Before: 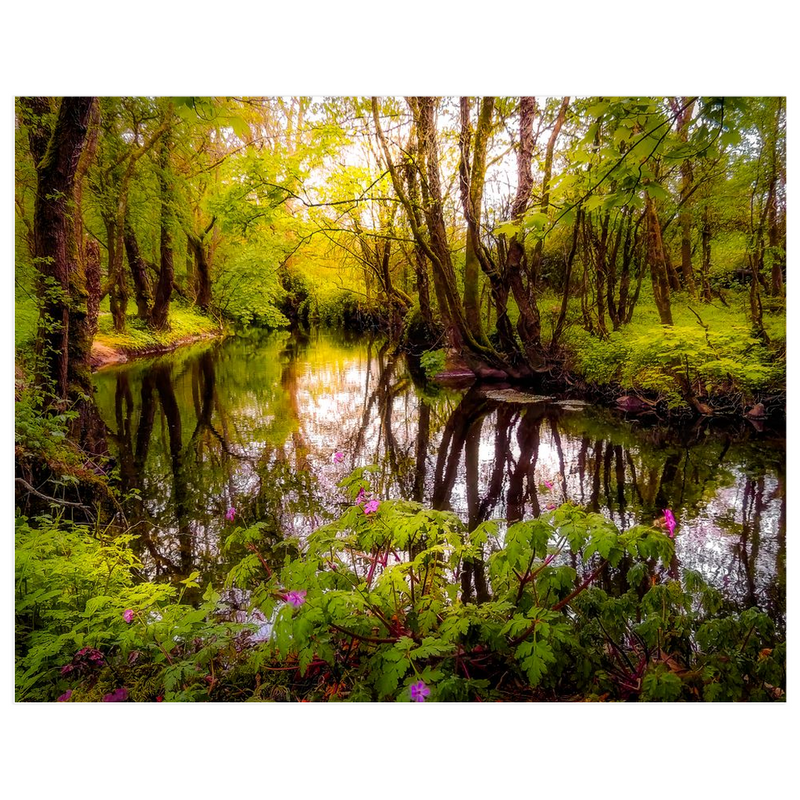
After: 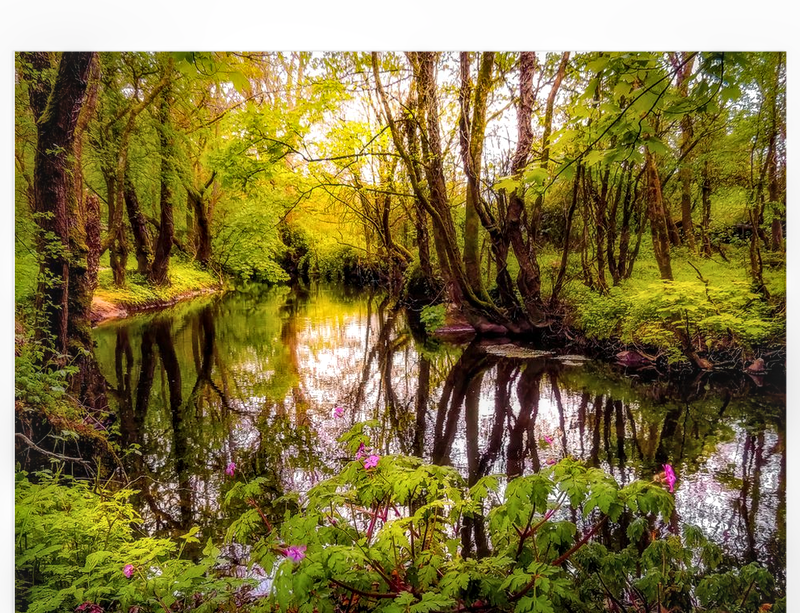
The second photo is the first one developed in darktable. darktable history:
local contrast: on, module defaults
crop: top 5.667%, bottom 17.637%
